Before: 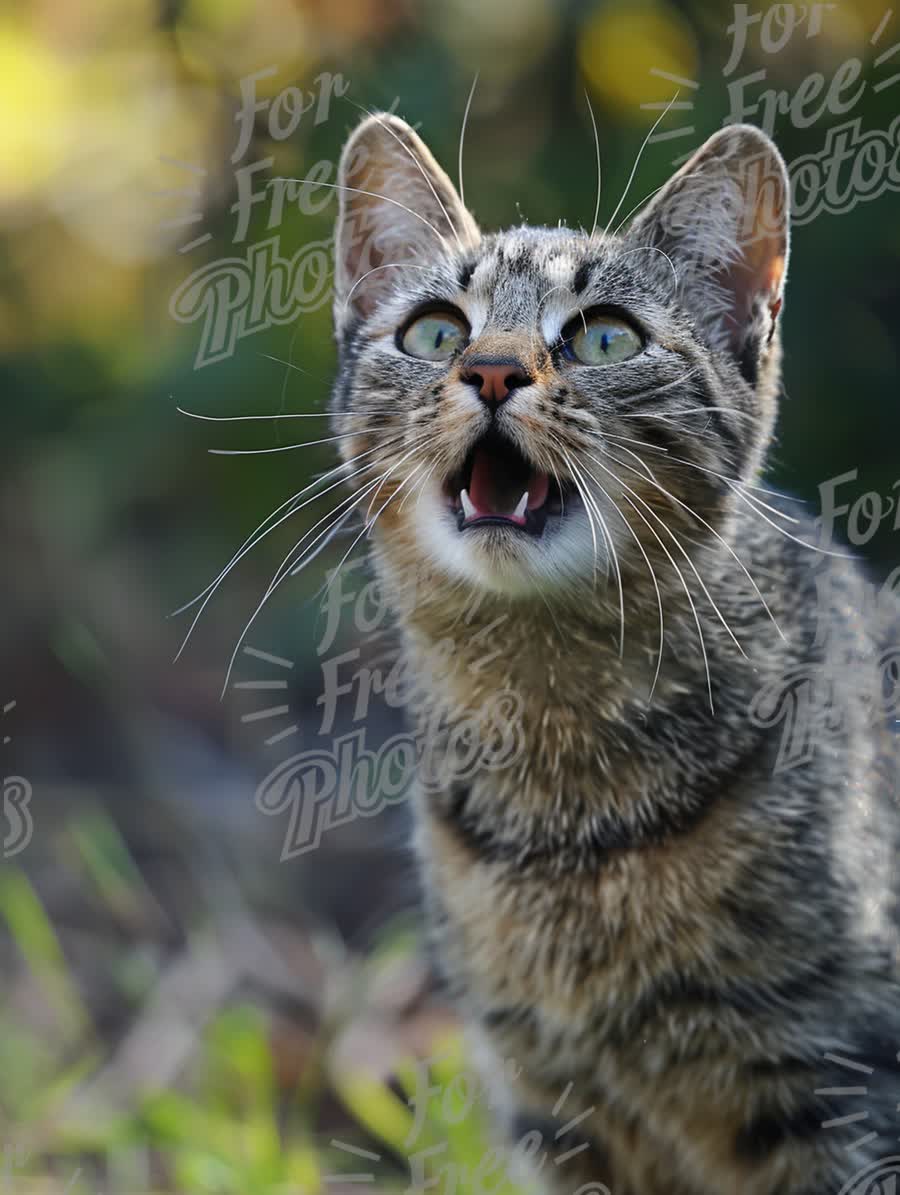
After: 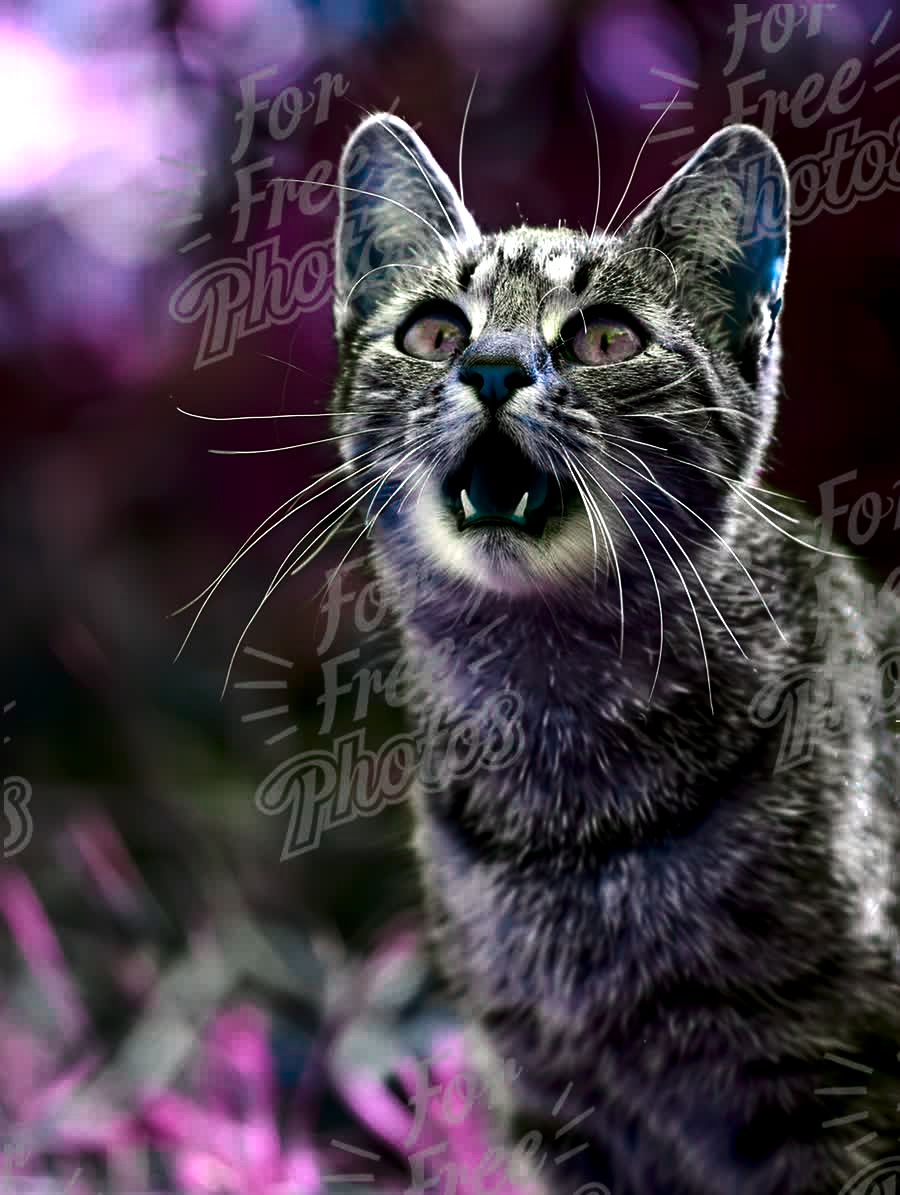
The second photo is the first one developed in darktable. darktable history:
color balance rgb: perceptual saturation grading › global saturation 1.131%, perceptual saturation grading › highlights -2.586%, perceptual saturation grading › mid-tones 4.615%, perceptual saturation grading › shadows 7.962%, hue shift -148.8°, contrast 34.896%, saturation formula JzAzBz (2021)
local contrast: highlights 100%, shadows 99%, detail 119%, midtone range 0.2
contrast brightness saturation: contrast 0.132, brightness -0.23, saturation 0.142
